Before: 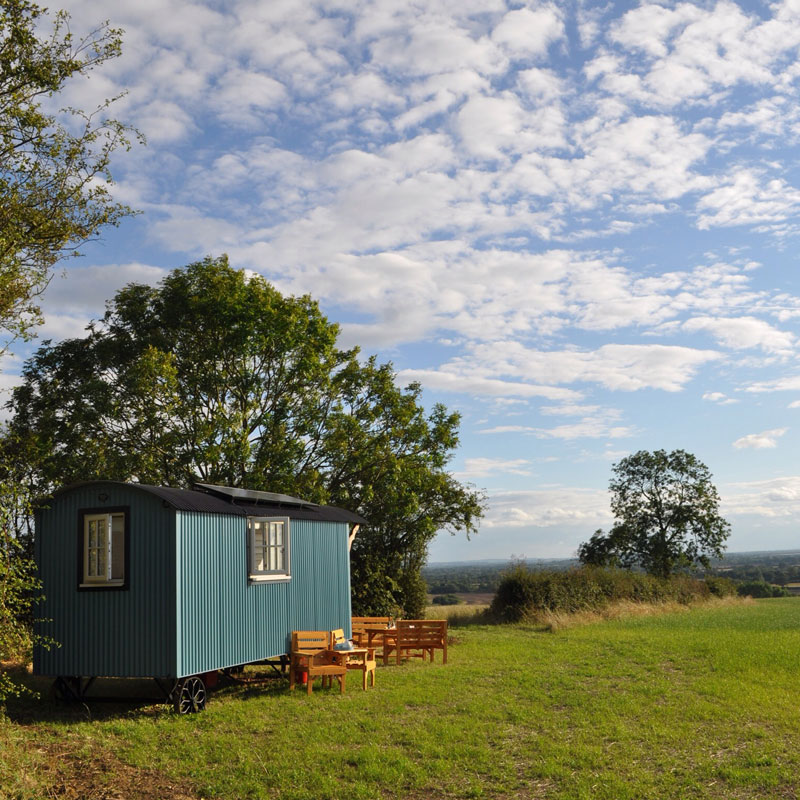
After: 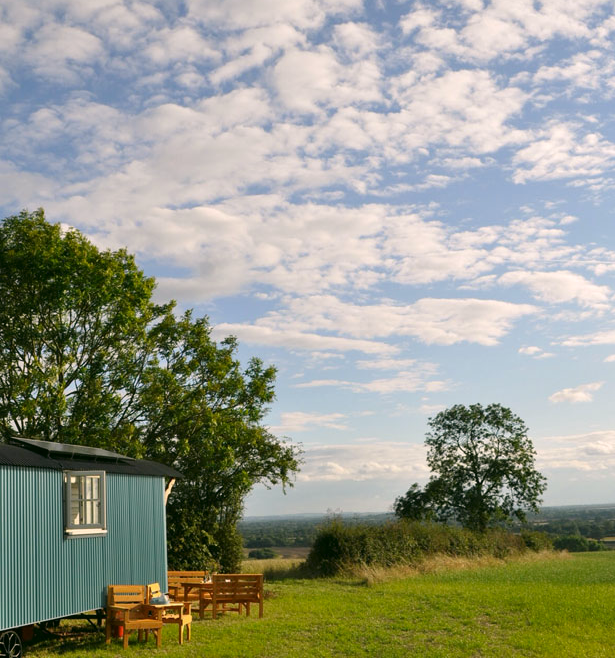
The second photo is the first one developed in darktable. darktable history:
crop: left 23.095%, top 5.827%, bottom 11.854%
color correction: highlights a* 4.02, highlights b* 4.98, shadows a* -7.55, shadows b* 4.98
